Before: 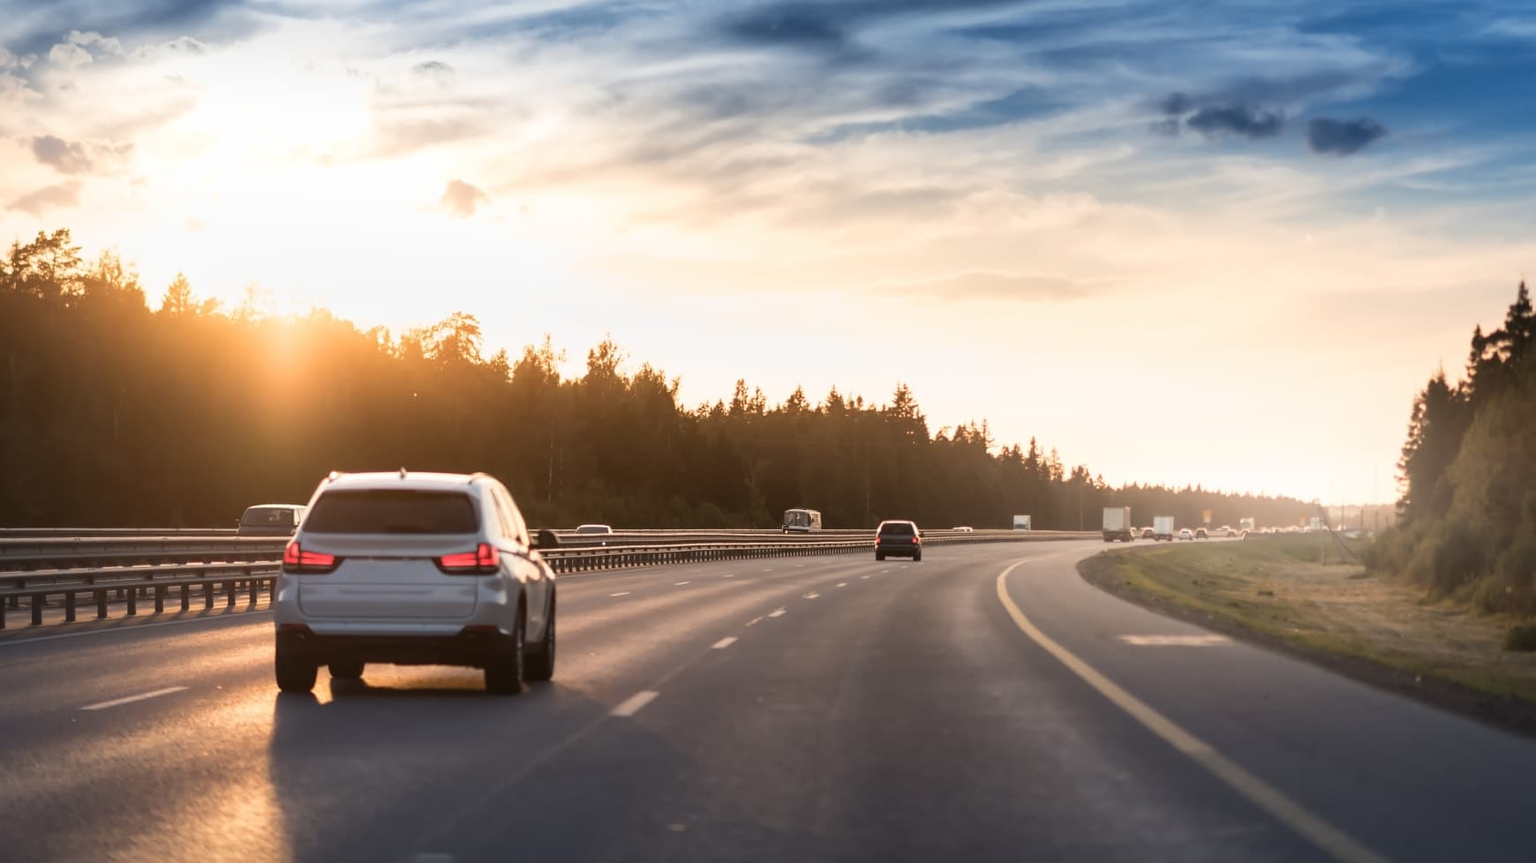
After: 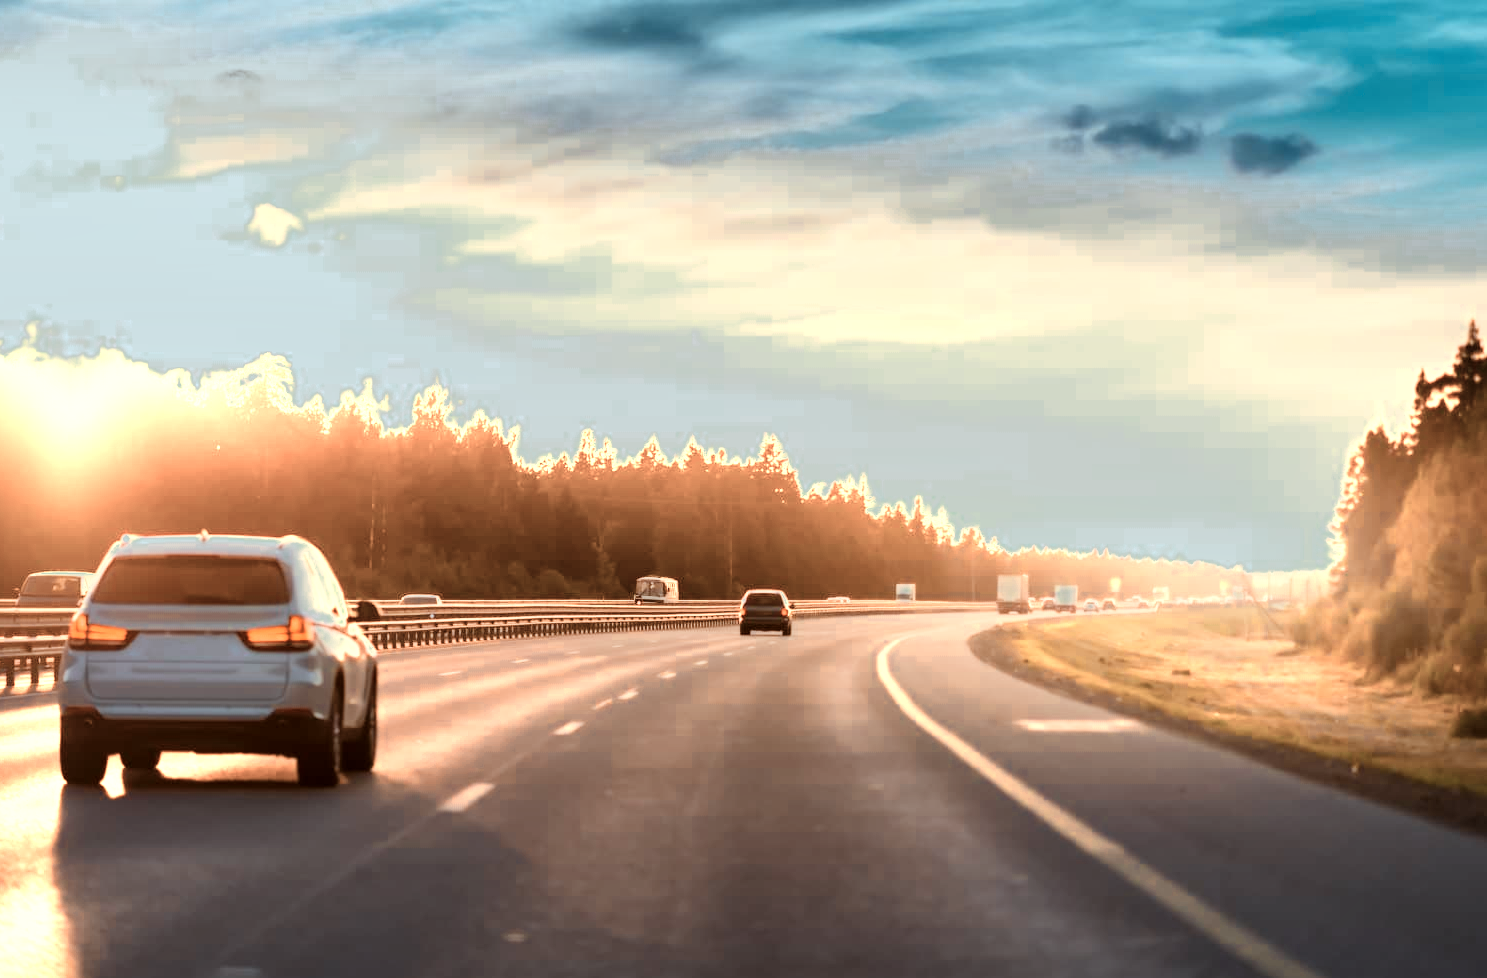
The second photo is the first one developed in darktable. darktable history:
color zones: curves: ch0 [(0.018, 0.548) (0.224, 0.64) (0.425, 0.447) (0.675, 0.575) (0.732, 0.579)]; ch1 [(0.066, 0.487) (0.25, 0.5) (0.404, 0.43) (0.75, 0.421) (0.956, 0.421)]; ch2 [(0.044, 0.561) (0.215, 0.465) (0.399, 0.544) (0.465, 0.548) (0.614, 0.447) (0.724, 0.43) (0.882, 0.623) (0.956, 0.632)], mix 99.86%
color balance rgb: shadows lift › chroma 1.041%, shadows lift › hue 214.98°, power › luminance 9.855%, power › chroma 2.81%, power › hue 59.23°, highlights gain › chroma 1.015%, highlights gain › hue 53.67°, perceptual saturation grading › global saturation 25.186%, global vibrance 40.251%
local contrast: mode bilateral grid, contrast 21, coarseness 50, detail 119%, midtone range 0.2
crop and rotate: left 14.536%
color correction: highlights a* -10.57, highlights b* -19.05
filmic rgb: black relative exposure -7.65 EV, white relative exposure 4.56 EV, threshold 3.04 EV, hardness 3.61, color science v6 (2022), enable highlight reconstruction true
